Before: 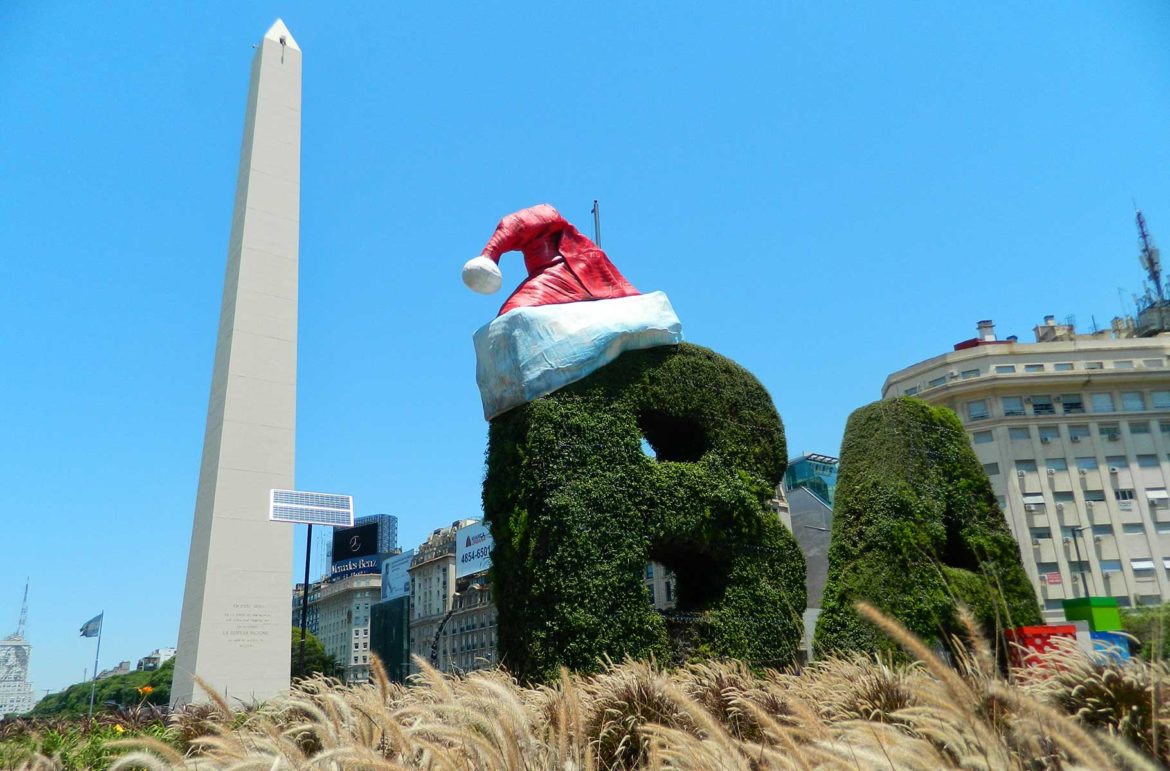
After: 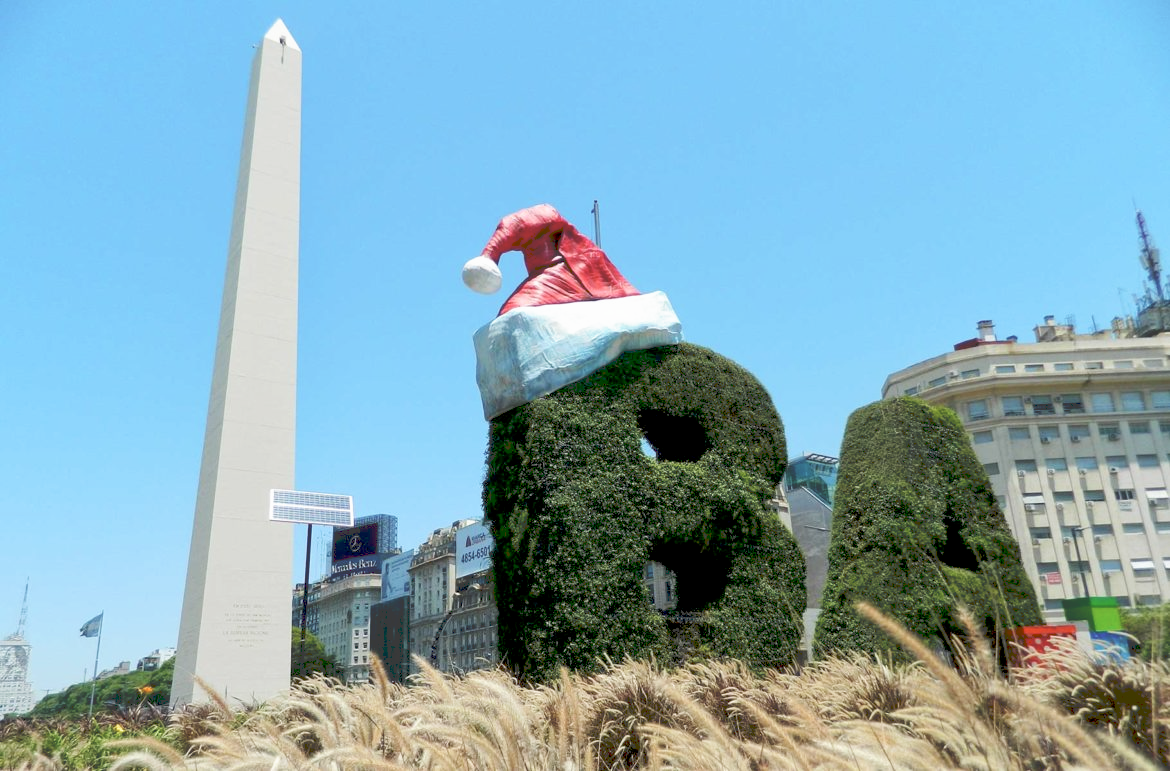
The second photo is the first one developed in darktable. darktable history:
tone curve: curves: ch0 [(0, 0) (0.003, 0.238) (0.011, 0.238) (0.025, 0.242) (0.044, 0.256) (0.069, 0.277) (0.1, 0.294) (0.136, 0.315) (0.177, 0.345) (0.224, 0.379) (0.277, 0.419) (0.335, 0.463) (0.399, 0.511) (0.468, 0.566) (0.543, 0.627) (0.623, 0.687) (0.709, 0.75) (0.801, 0.824) (0.898, 0.89) (1, 1)], preserve colors none
filmic rgb: black relative exposure -8.7 EV, white relative exposure 2.7 EV, threshold 3 EV, target black luminance 0%, hardness 6.25, latitude 75%, contrast 1.325, highlights saturation mix -5%, preserve chrominance no, color science v5 (2021), iterations of high-quality reconstruction 0, enable highlight reconstruction true
